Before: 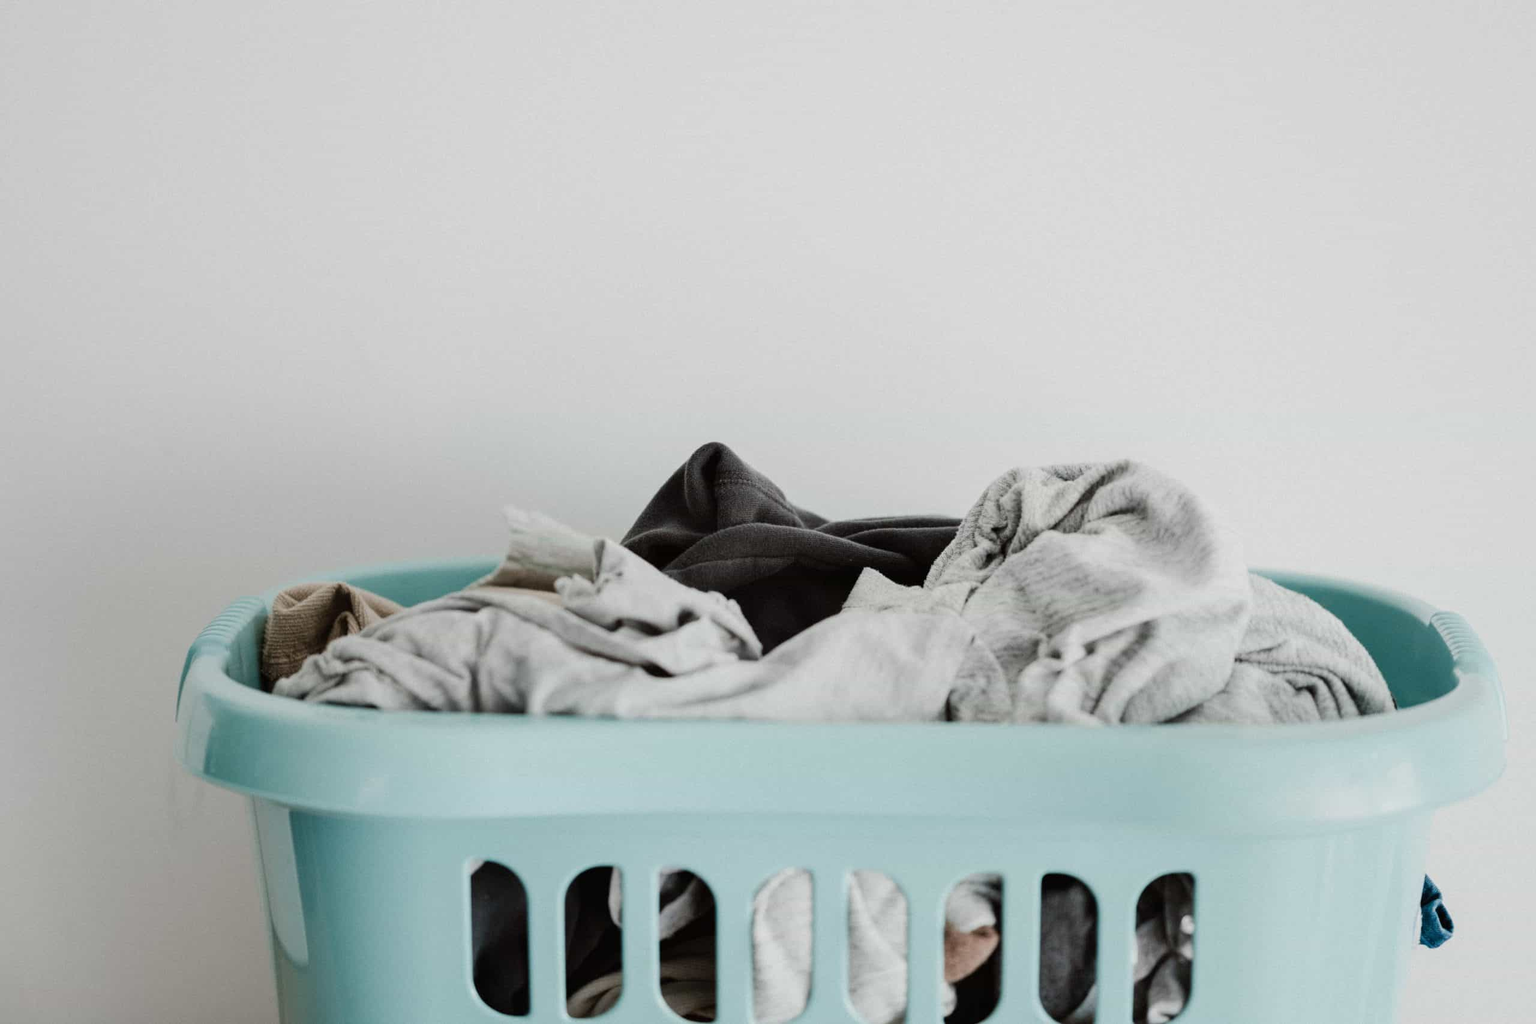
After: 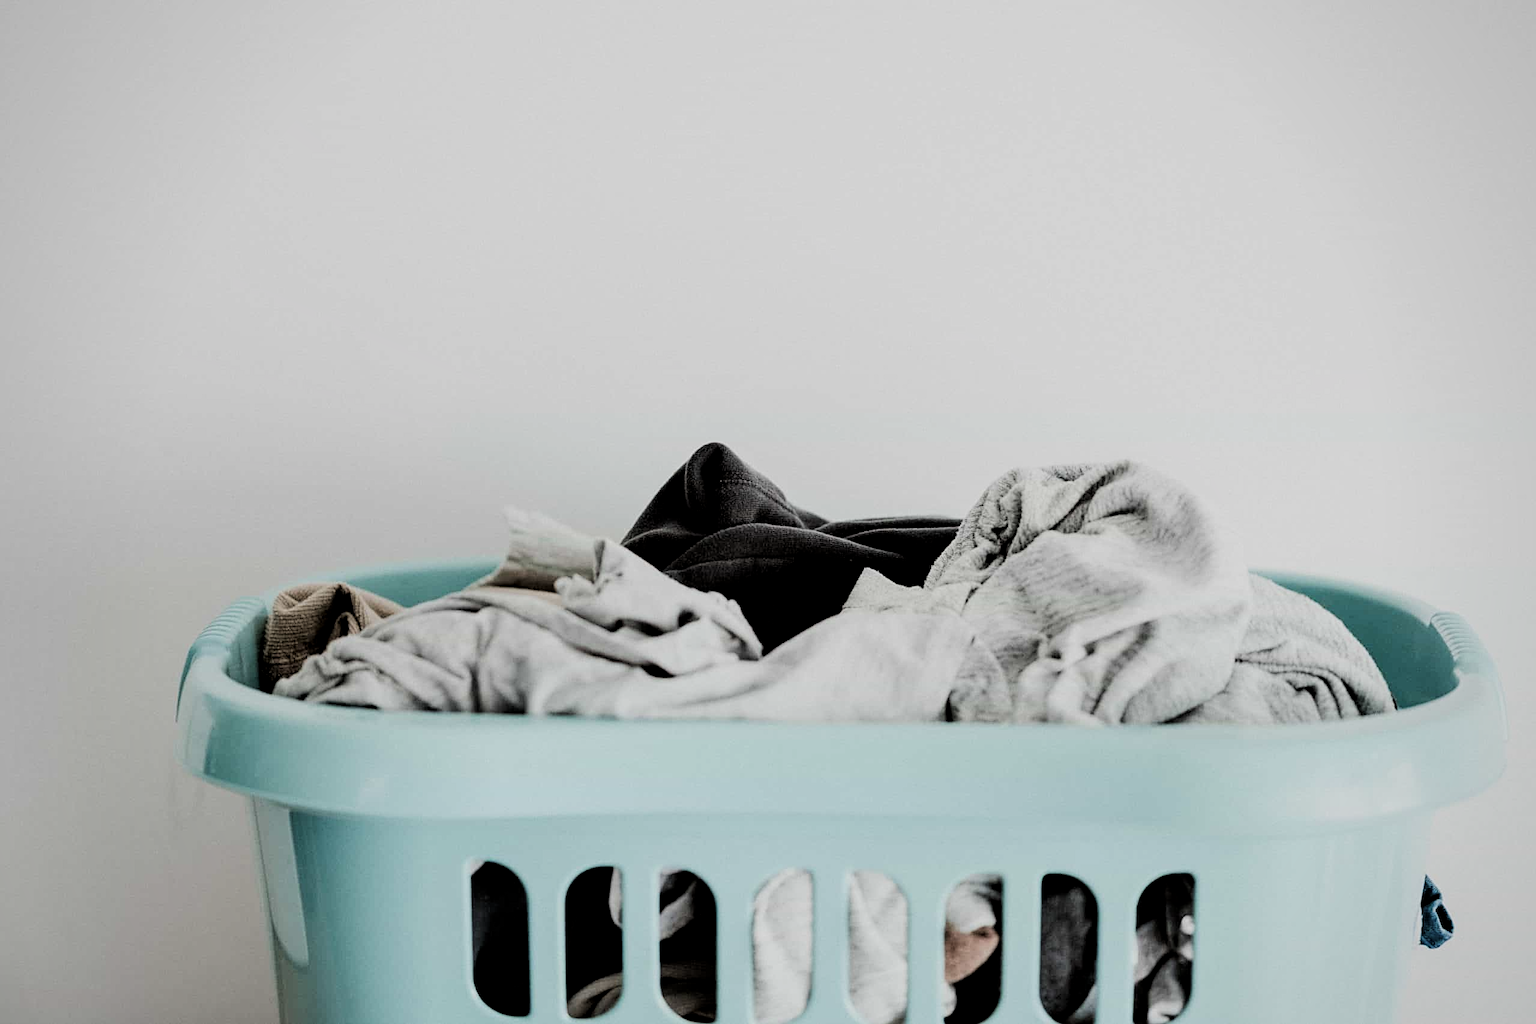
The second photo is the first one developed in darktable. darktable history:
vignetting: fall-off radius 93.87%
local contrast: highlights 100%, shadows 100%, detail 120%, midtone range 0.2
filmic rgb: black relative exposure -5 EV, hardness 2.88, contrast 1.3
exposure: black level correction -0.005, exposure 0.054 EV, compensate highlight preservation false
sharpen: on, module defaults
